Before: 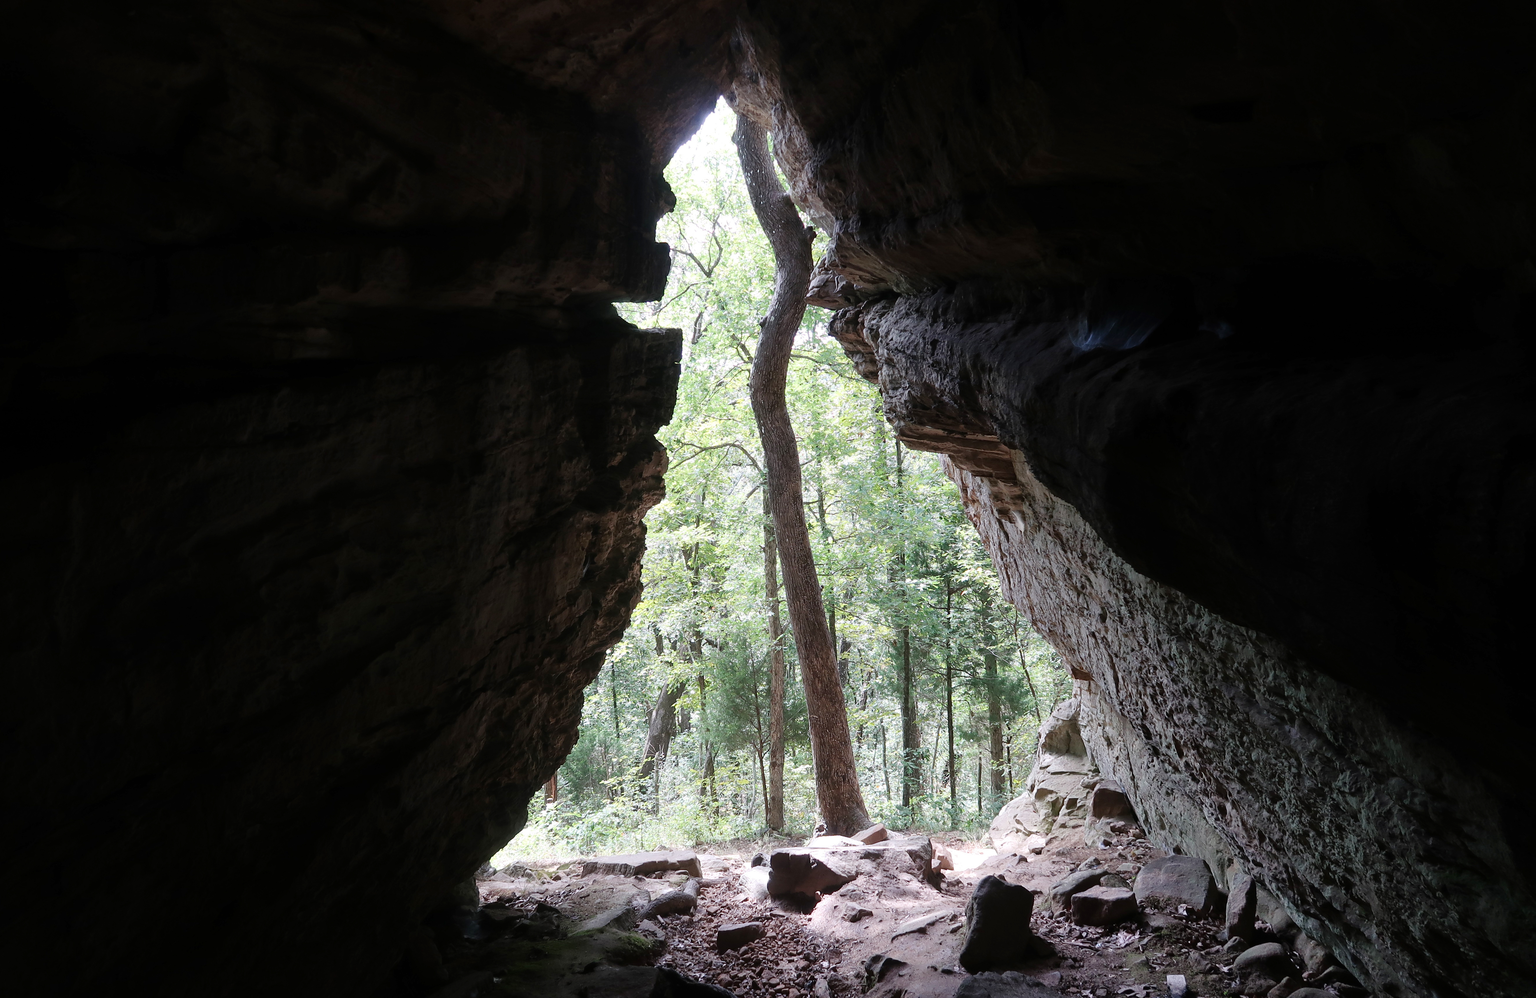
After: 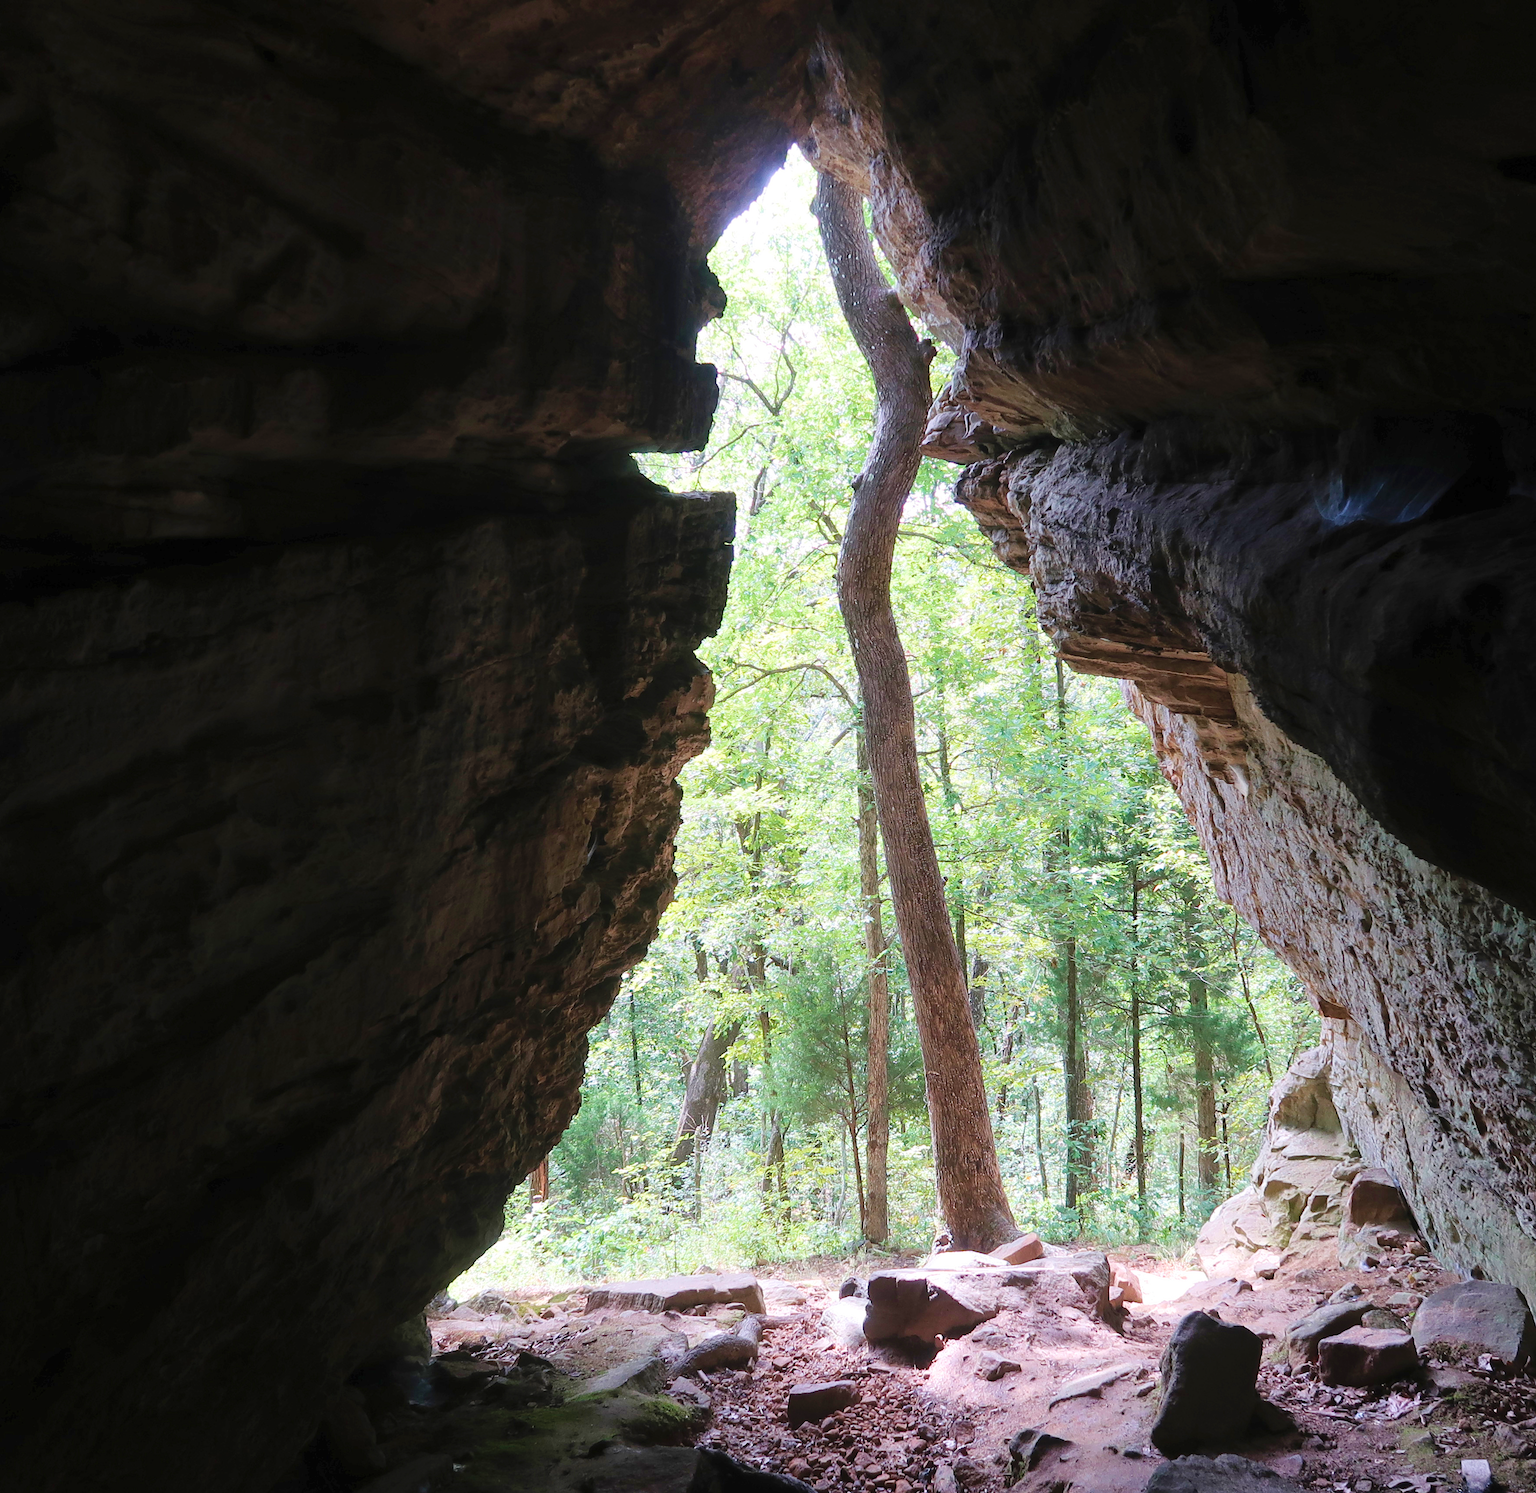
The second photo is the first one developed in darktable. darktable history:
contrast brightness saturation: brightness 0.149
velvia: strength 66.85%, mid-tones bias 0.975
crop and rotate: left 12.453%, right 20.763%
